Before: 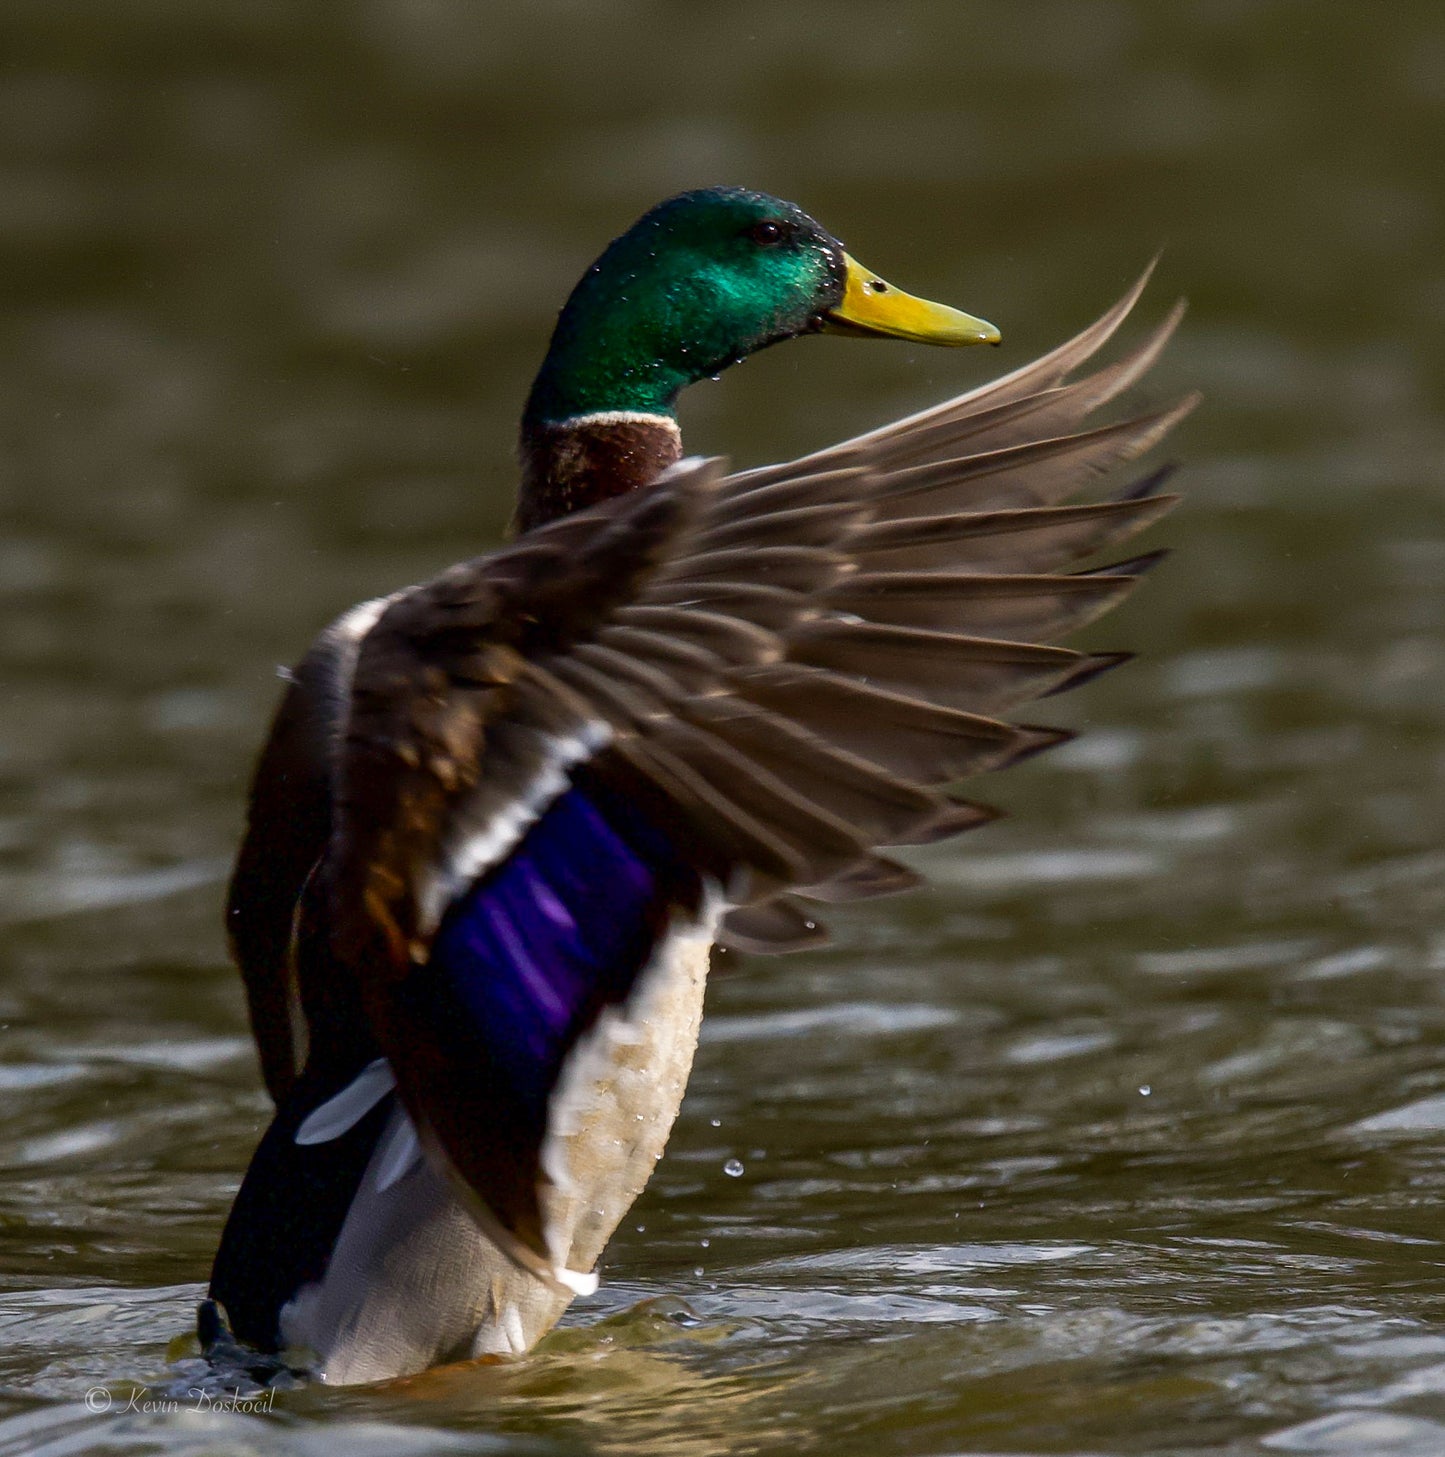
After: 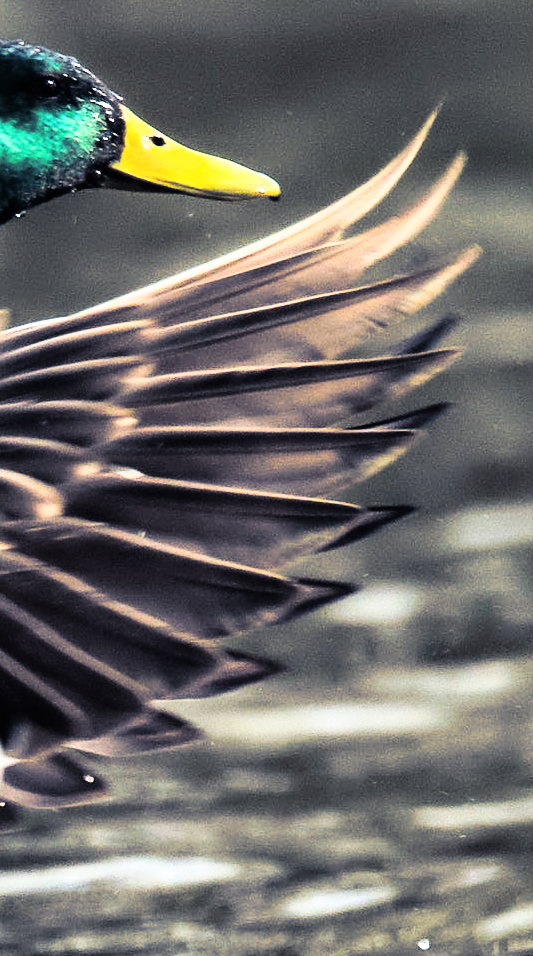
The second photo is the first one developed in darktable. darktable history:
crop and rotate: left 49.936%, top 10.094%, right 13.136%, bottom 24.256%
split-toning: shadows › hue 230.4°
rgb curve: curves: ch0 [(0, 0) (0.21, 0.15) (0.24, 0.21) (0.5, 0.75) (0.75, 0.96) (0.89, 0.99) (1, 1)]; ch1 [(0, 0.02) (0.21, 0.13) (0.25, 0.2) (0.5, 0.67) (0.75, 0.9) (0.89, 0.97) (1, 1)]; ch2 [(0, 0.02) (0.21, 0.13) (0.25, 0.2) (0.5, 0.67) (0.75, 0.9) (0.89, 0.97) (1, 1)], compensate middle gray true
exposure: black level correction -0.002, exposure 0.708 EV, compensate exposure bias true, compensate highlight preservation false
